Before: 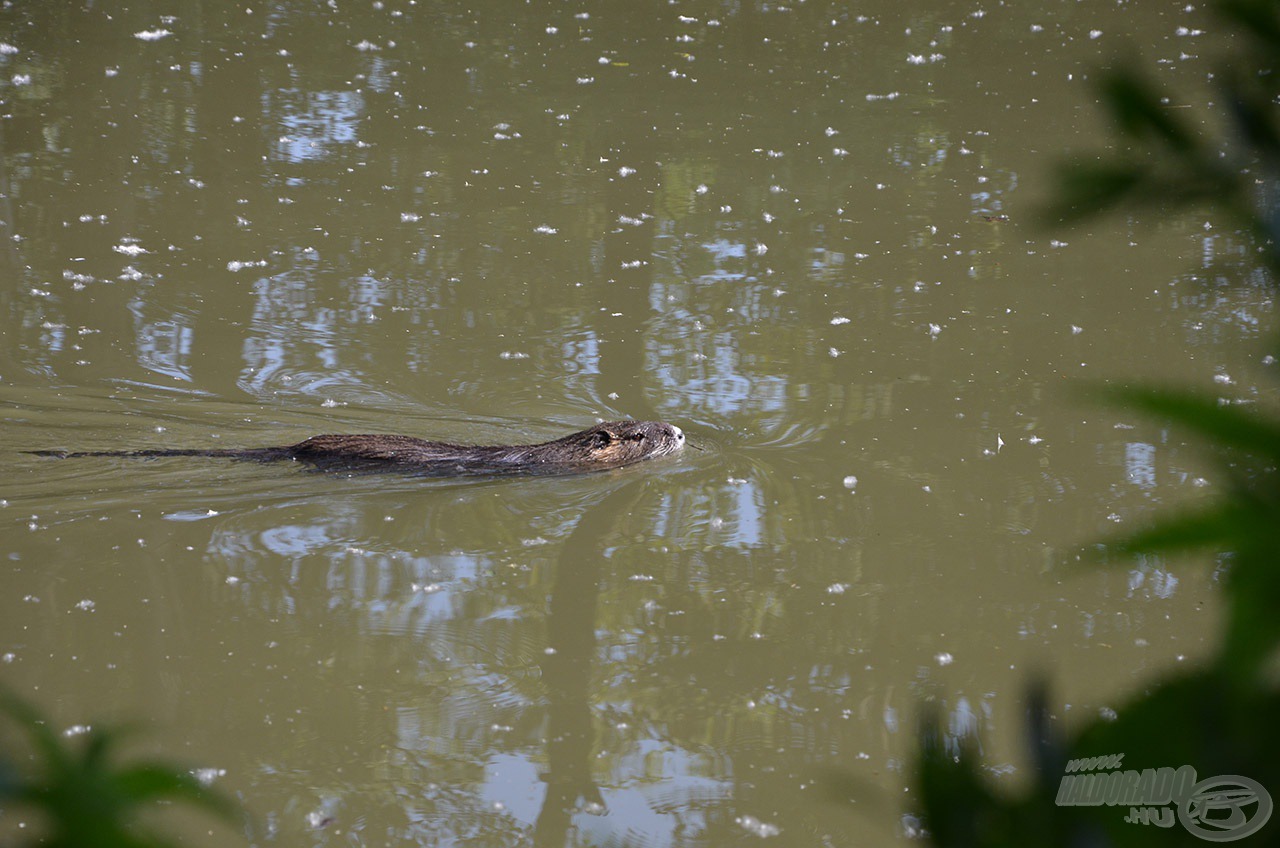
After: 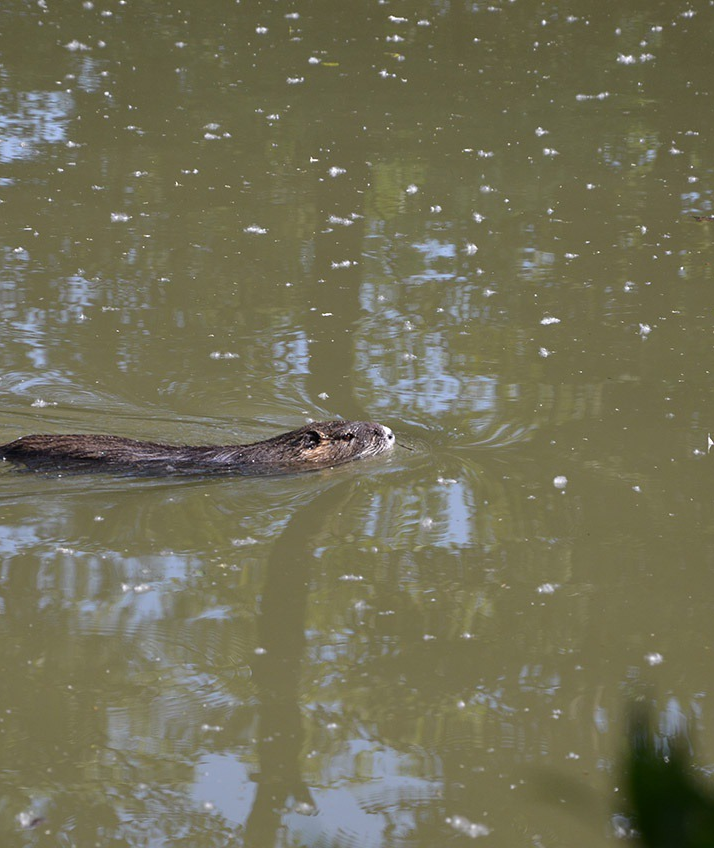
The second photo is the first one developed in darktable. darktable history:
crop and rotate: left 22.695%, right 21.514%
